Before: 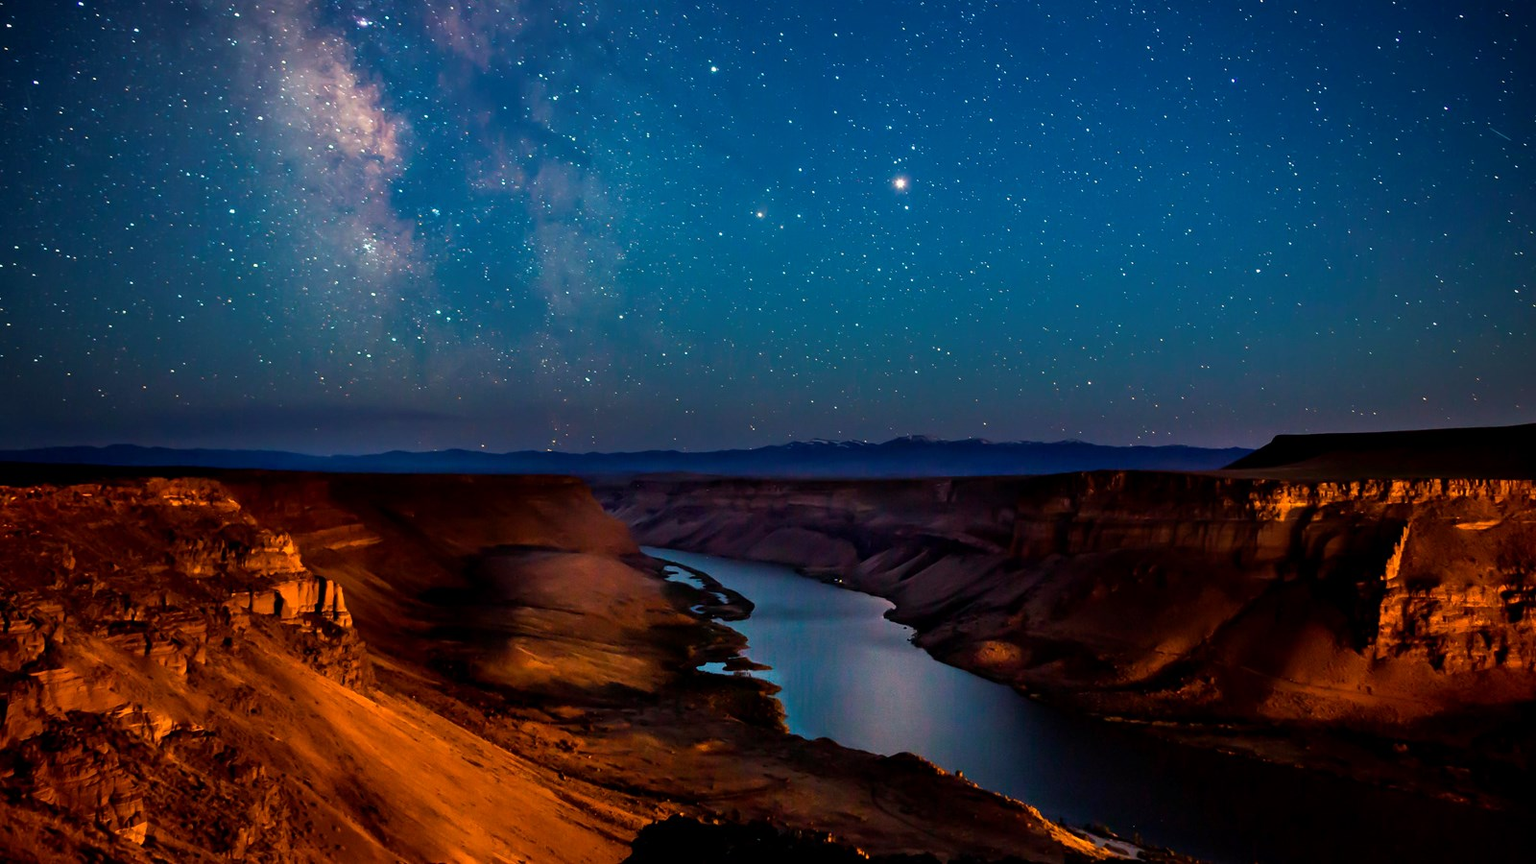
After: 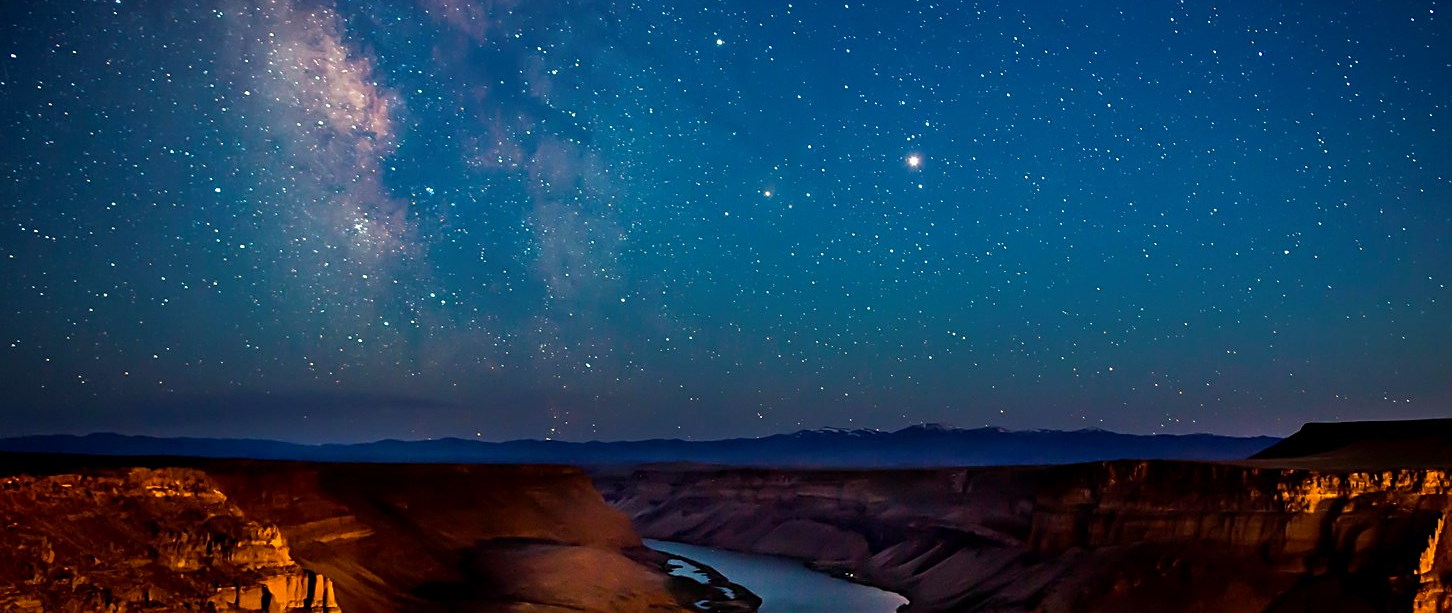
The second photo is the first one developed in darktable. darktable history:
sharpen: on, module defaults
crop: left 1.51%, top 3.441%, right 7.722%, bottom 28.408%
color zones: curves: ch2 [(0, 0.5) (0.143, 0.517) (0.286, 0.571) (0.429, 0.522) (0.571, 0.5) (0.714, 0.5) (0.857, 0.5) (1, 0.5)]
